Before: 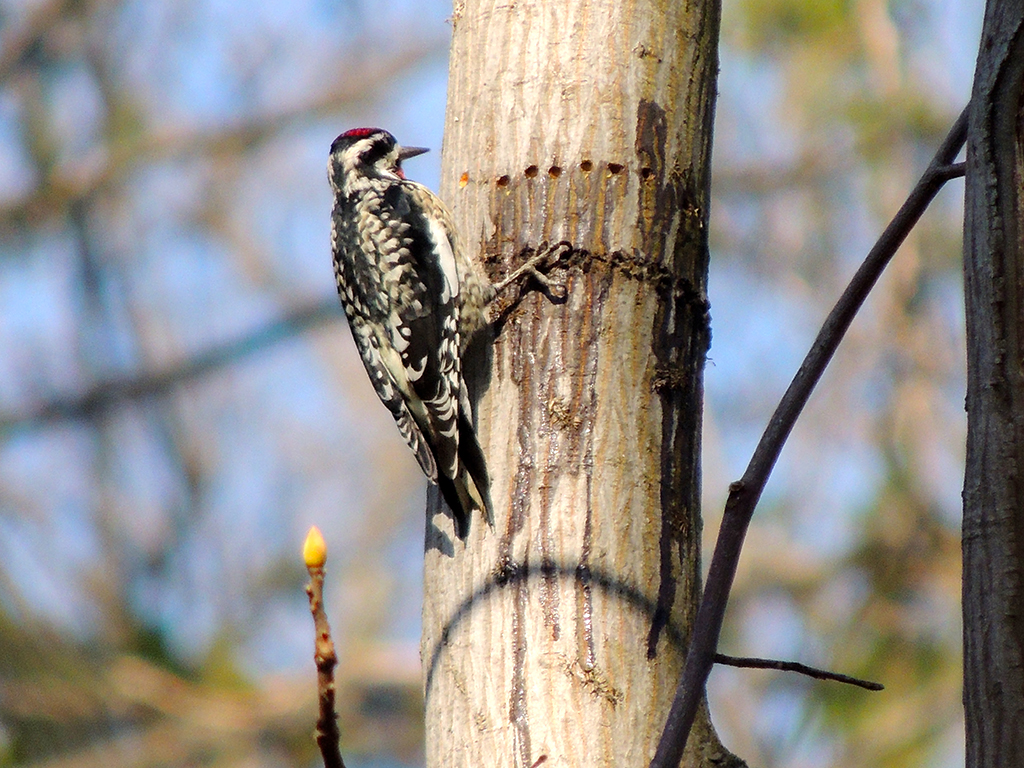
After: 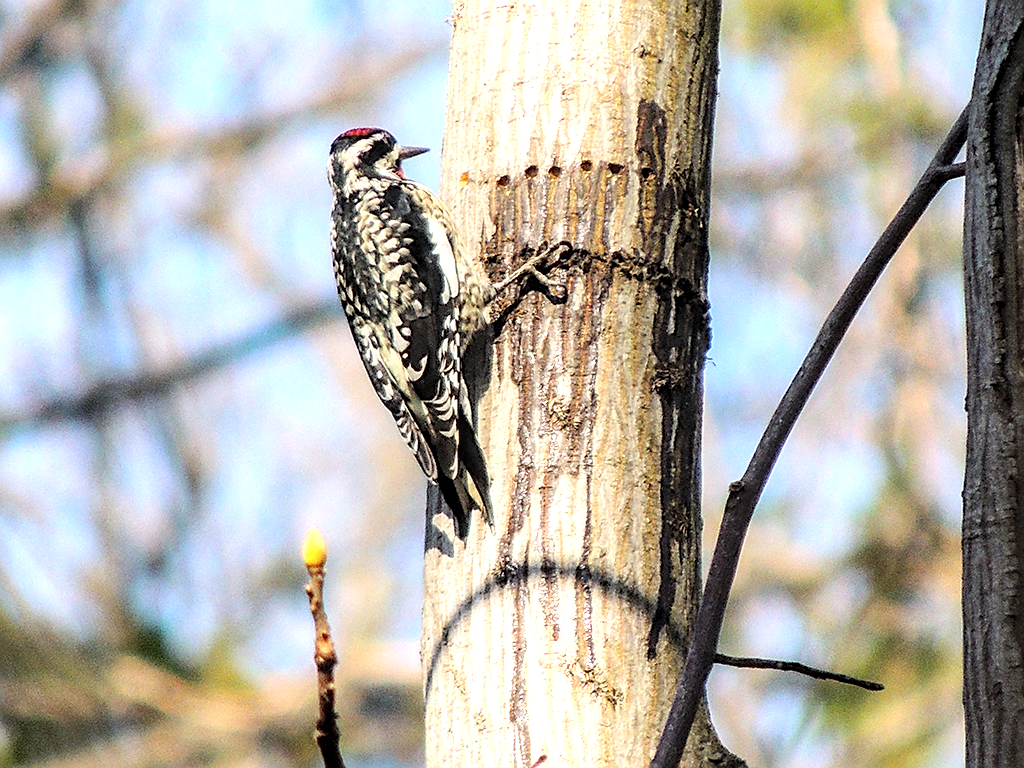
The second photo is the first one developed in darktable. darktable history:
sharpen: on, module defaults
local contrast: highlights 29%, detail 150%
contrast brightness saturation: brightness 0.277
tone equalizer: -8 EV -0.733 EV, -7 EV -0.716 EV, -6 EV -0.603 EV, -5 EV -0.383 EV, -3 EV 0.395 EV, -2 EV 0.6 EV, -1 EV 0.684 EV, +0 EV 0.73 EV, edges refinement/feathering 500, mask exposure compensation -1.57 EV, preserve details no
